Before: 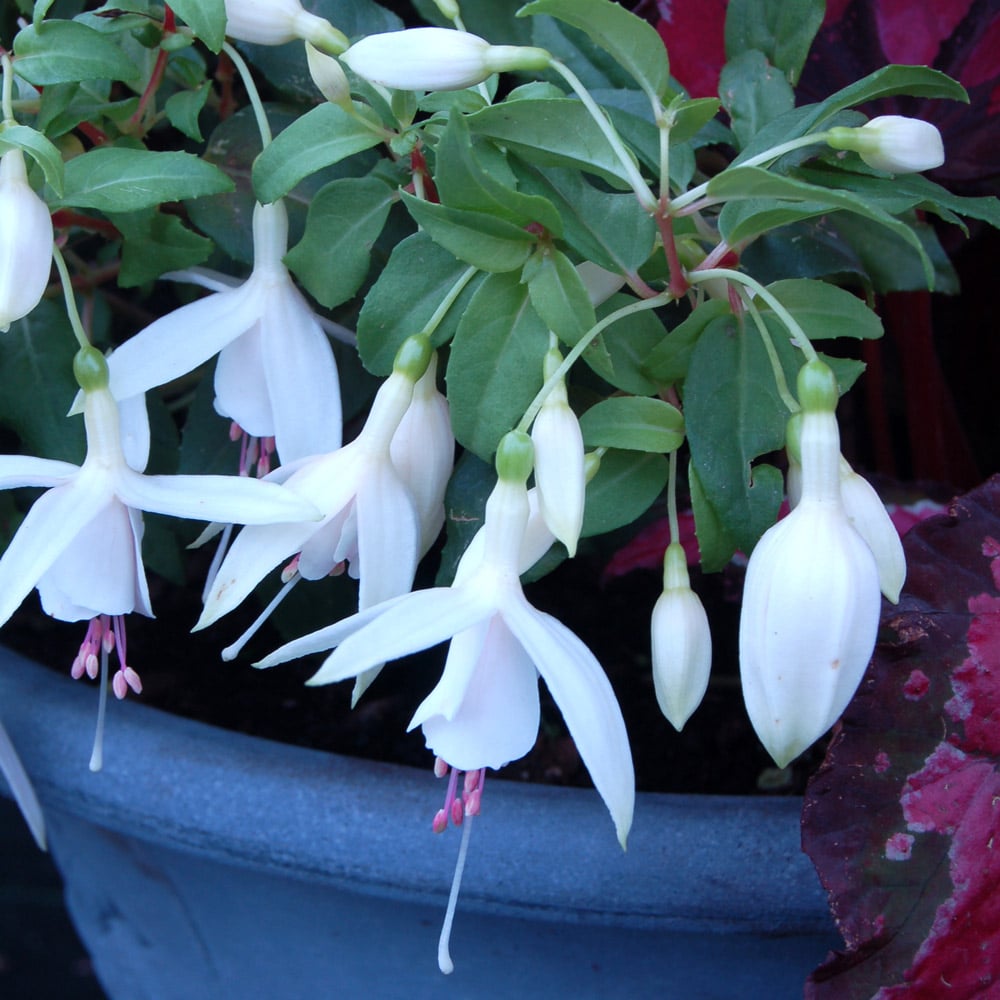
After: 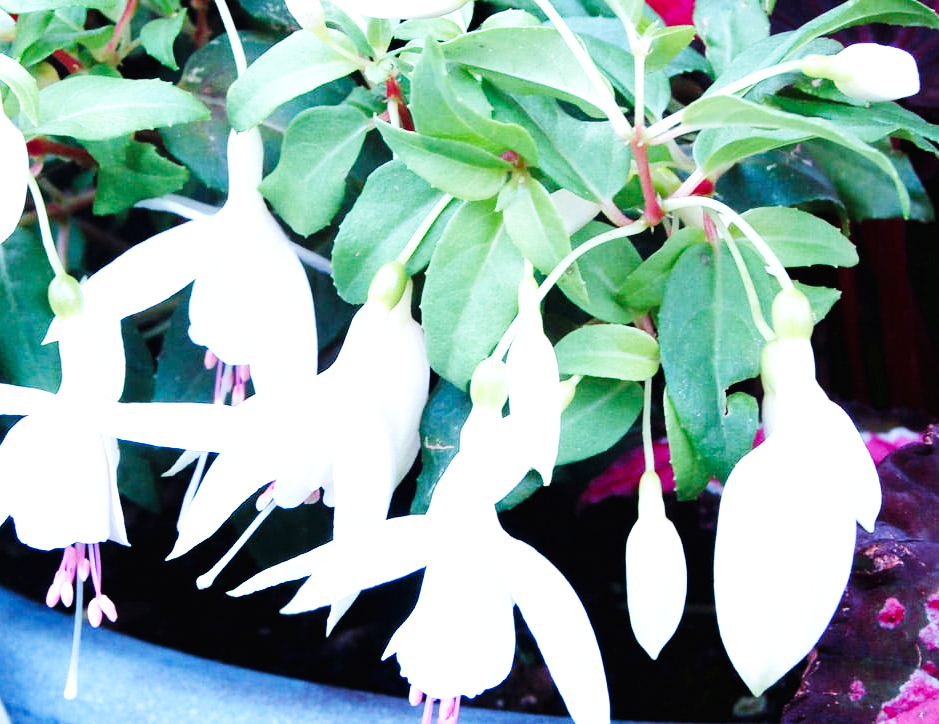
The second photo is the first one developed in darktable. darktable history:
crop: left 2.53%, top 7.272%, right 3.47%, bottom 20.234%
exposure: exposure 0.641 EV, compensate highlight preservation false
base curve: curves: ch0 [(0, 0.003) (0.001, 0.002) (0.006, 0.004) (0.02, 0.022) (0.048, 0.086) (0.094, 0.234) (0.162, 0.431) (0.258, 0.629) (0.385, 0.8) (0.548, 0.918) (0.751, 0.988) (1, 1)], preserve colors none
tone equalizer: -8 EV -0.436 EV, -7 EV -0.378 EV, -6 EV -0.344 EV, -5 EV -0.213 EV, -3 EV 0.216 EV, -2 EV 0.32 EV, -1 EV 0.383 EV, +0 EV 0.404 EV
